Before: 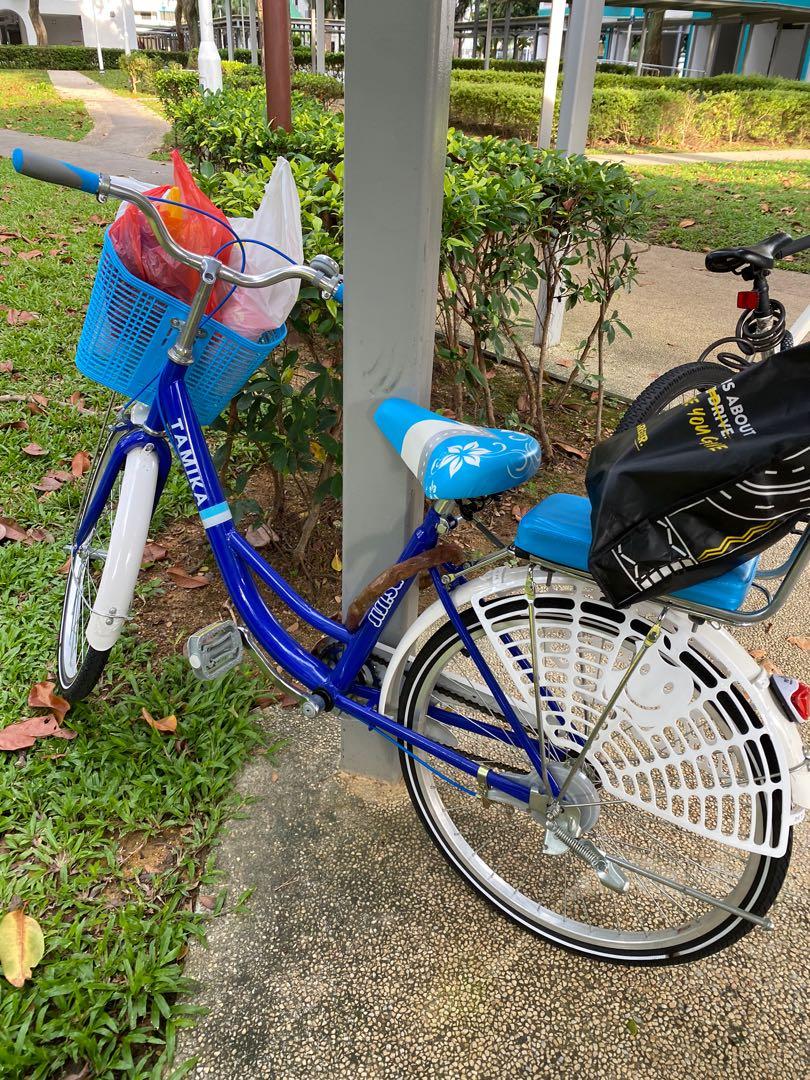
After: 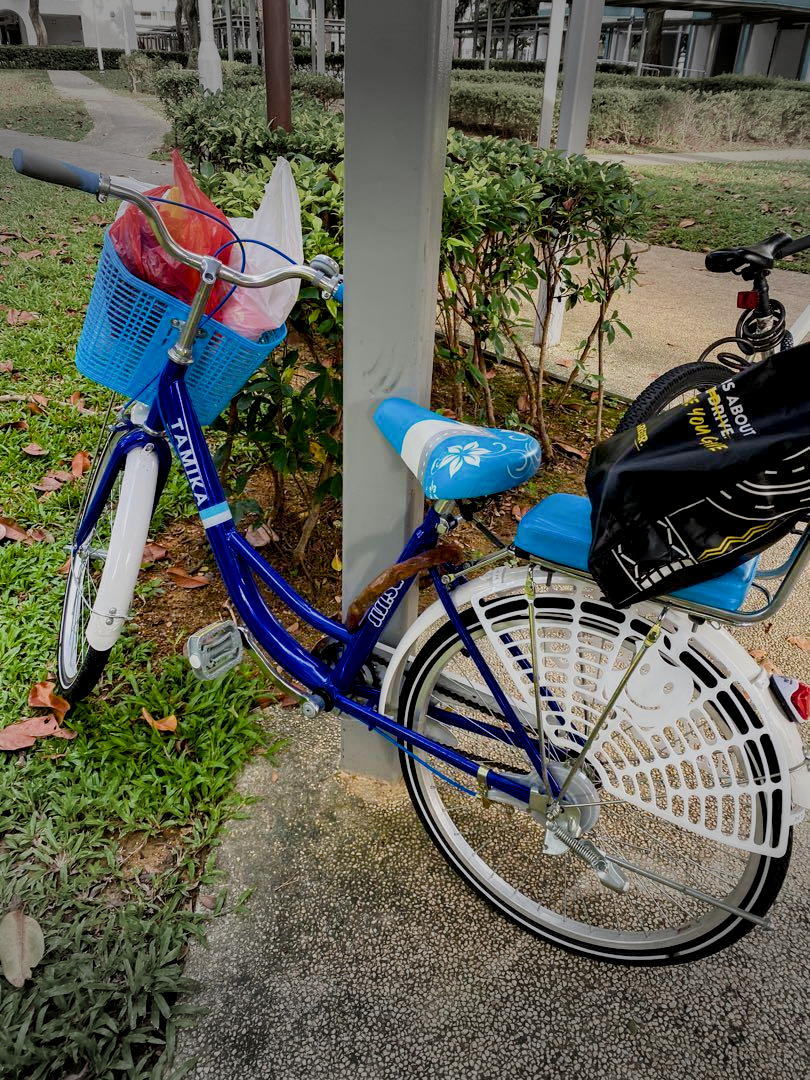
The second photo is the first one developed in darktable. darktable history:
color balance rgb: perceptual saturation grading › global saturation 20%, perceptual saturation grading › highlights -25%, perceptual saturation grading › shadows 50%
filmic rgb: black relative exposure -7.65 EV, white relative exposure 4.56 EV, hardness 3.61
vignetting: fall-off start 79.43%, saturation -0.649, width/height ratio 1.327, unbound false
local contrast: highlights 25%, shadows 75%, midtone range 0.75
